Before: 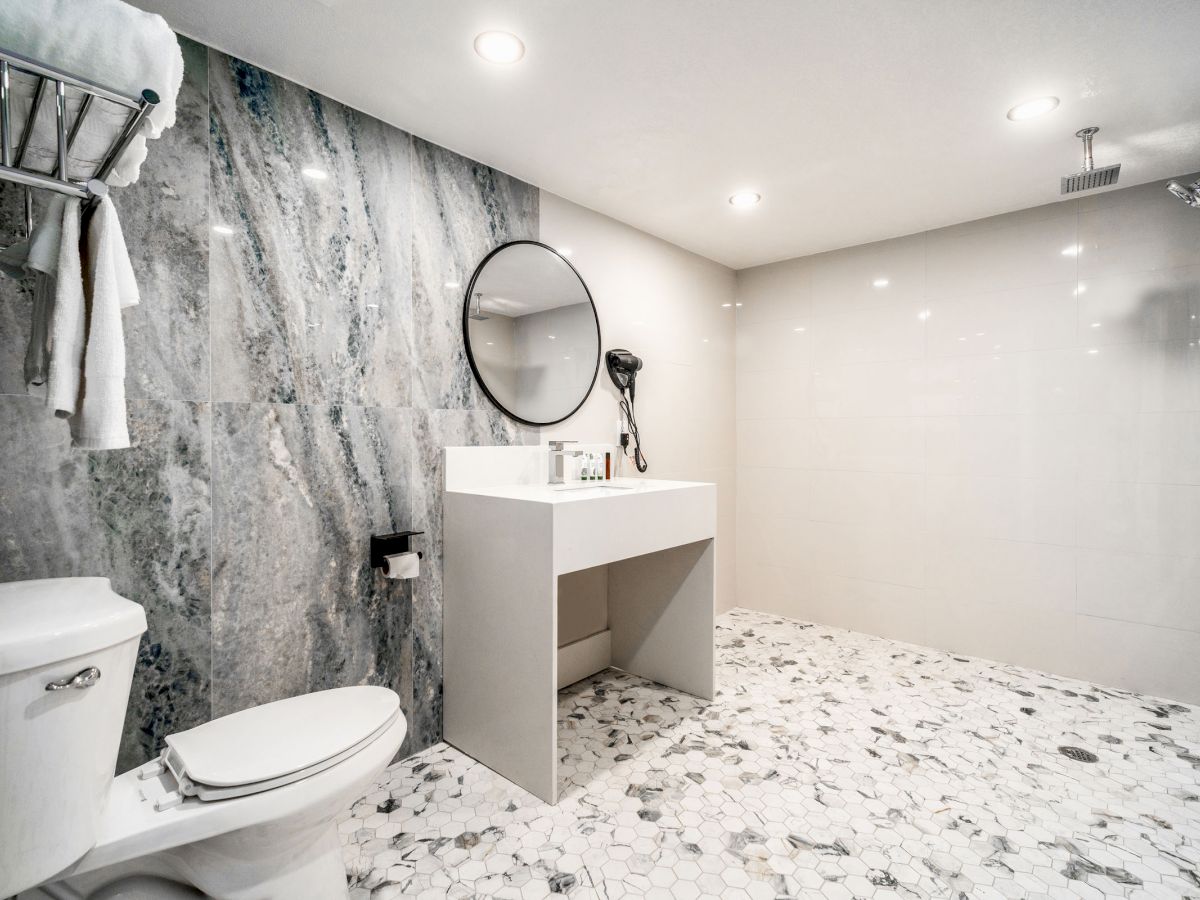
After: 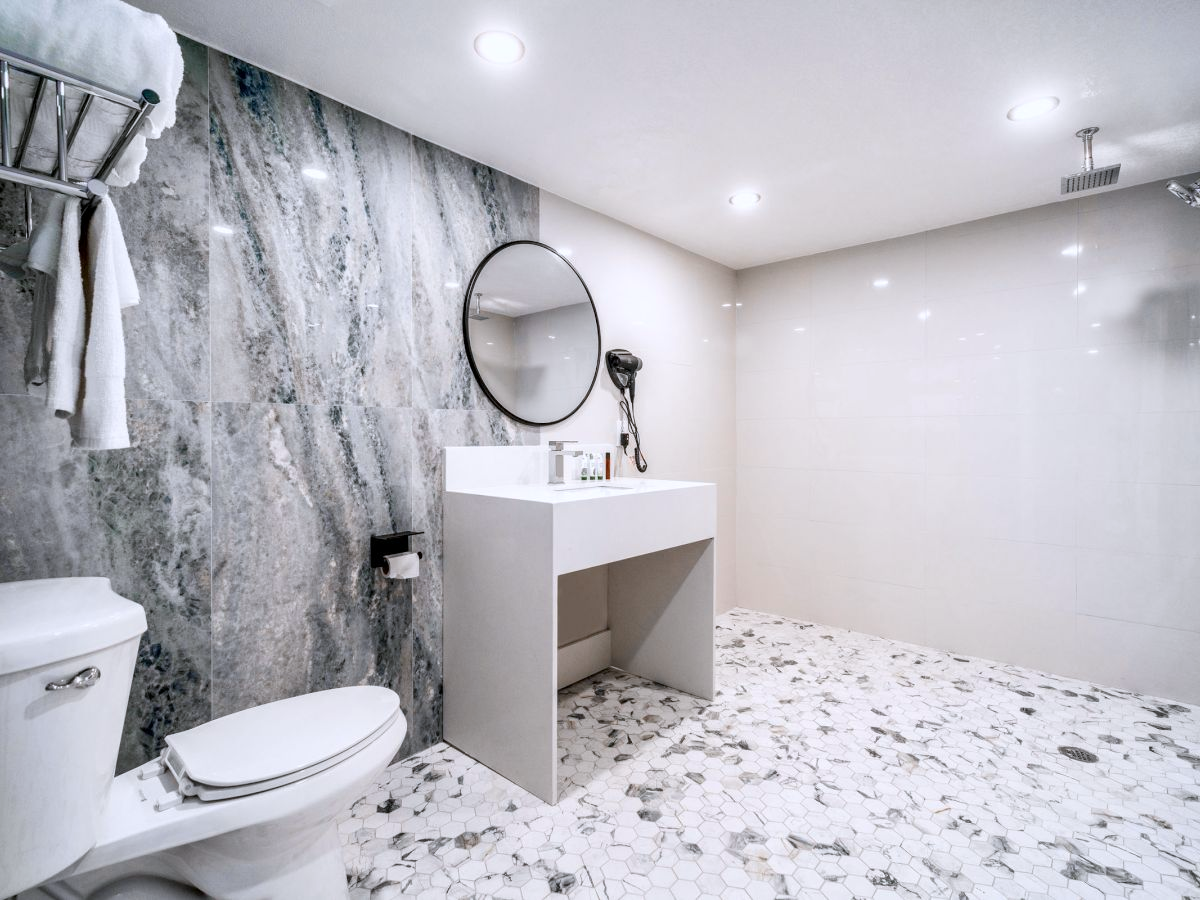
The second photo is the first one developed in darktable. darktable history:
color calibration: illuminant as shot in camera, x 0.358, y 0.373, temperature 4628.91 K, gamut compression 1.74
